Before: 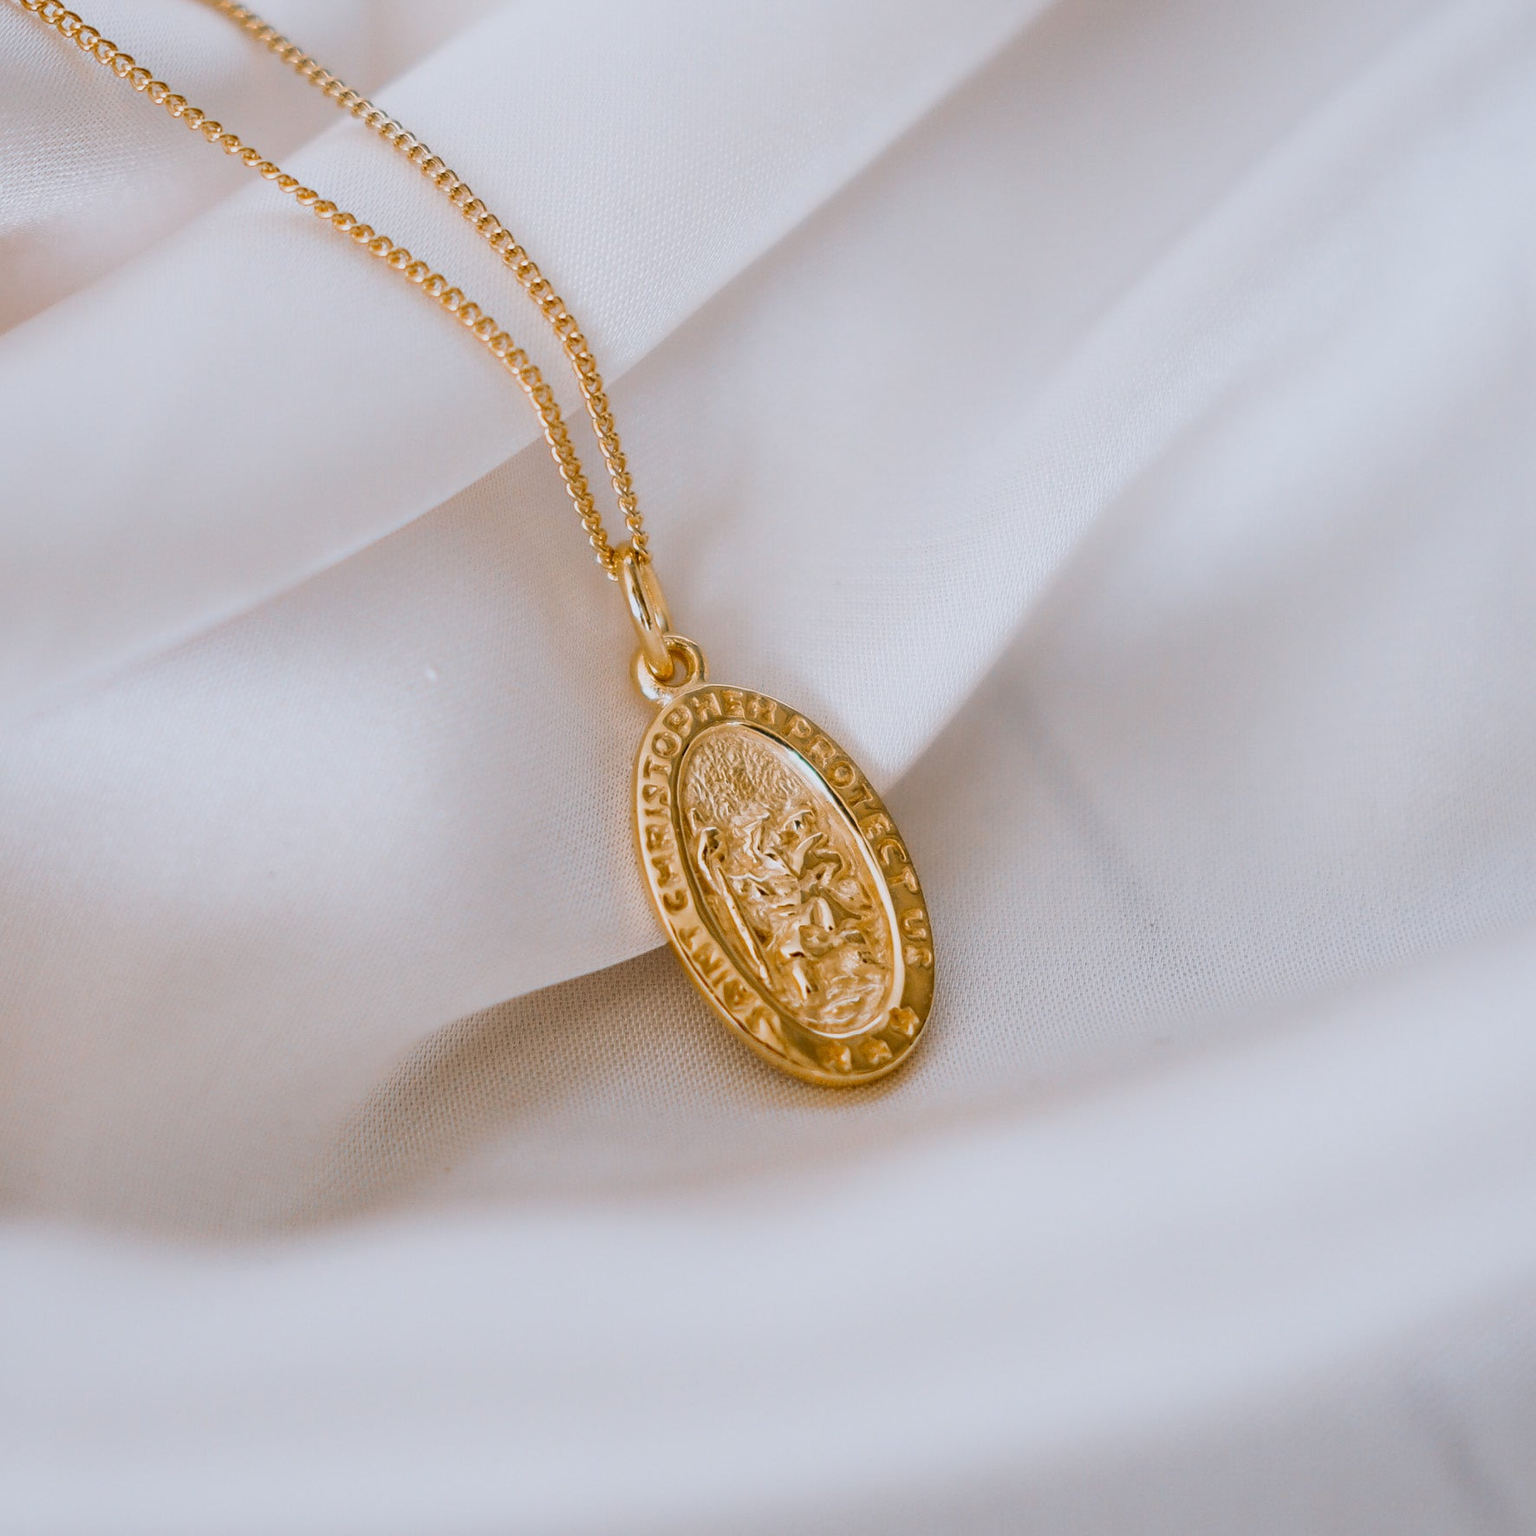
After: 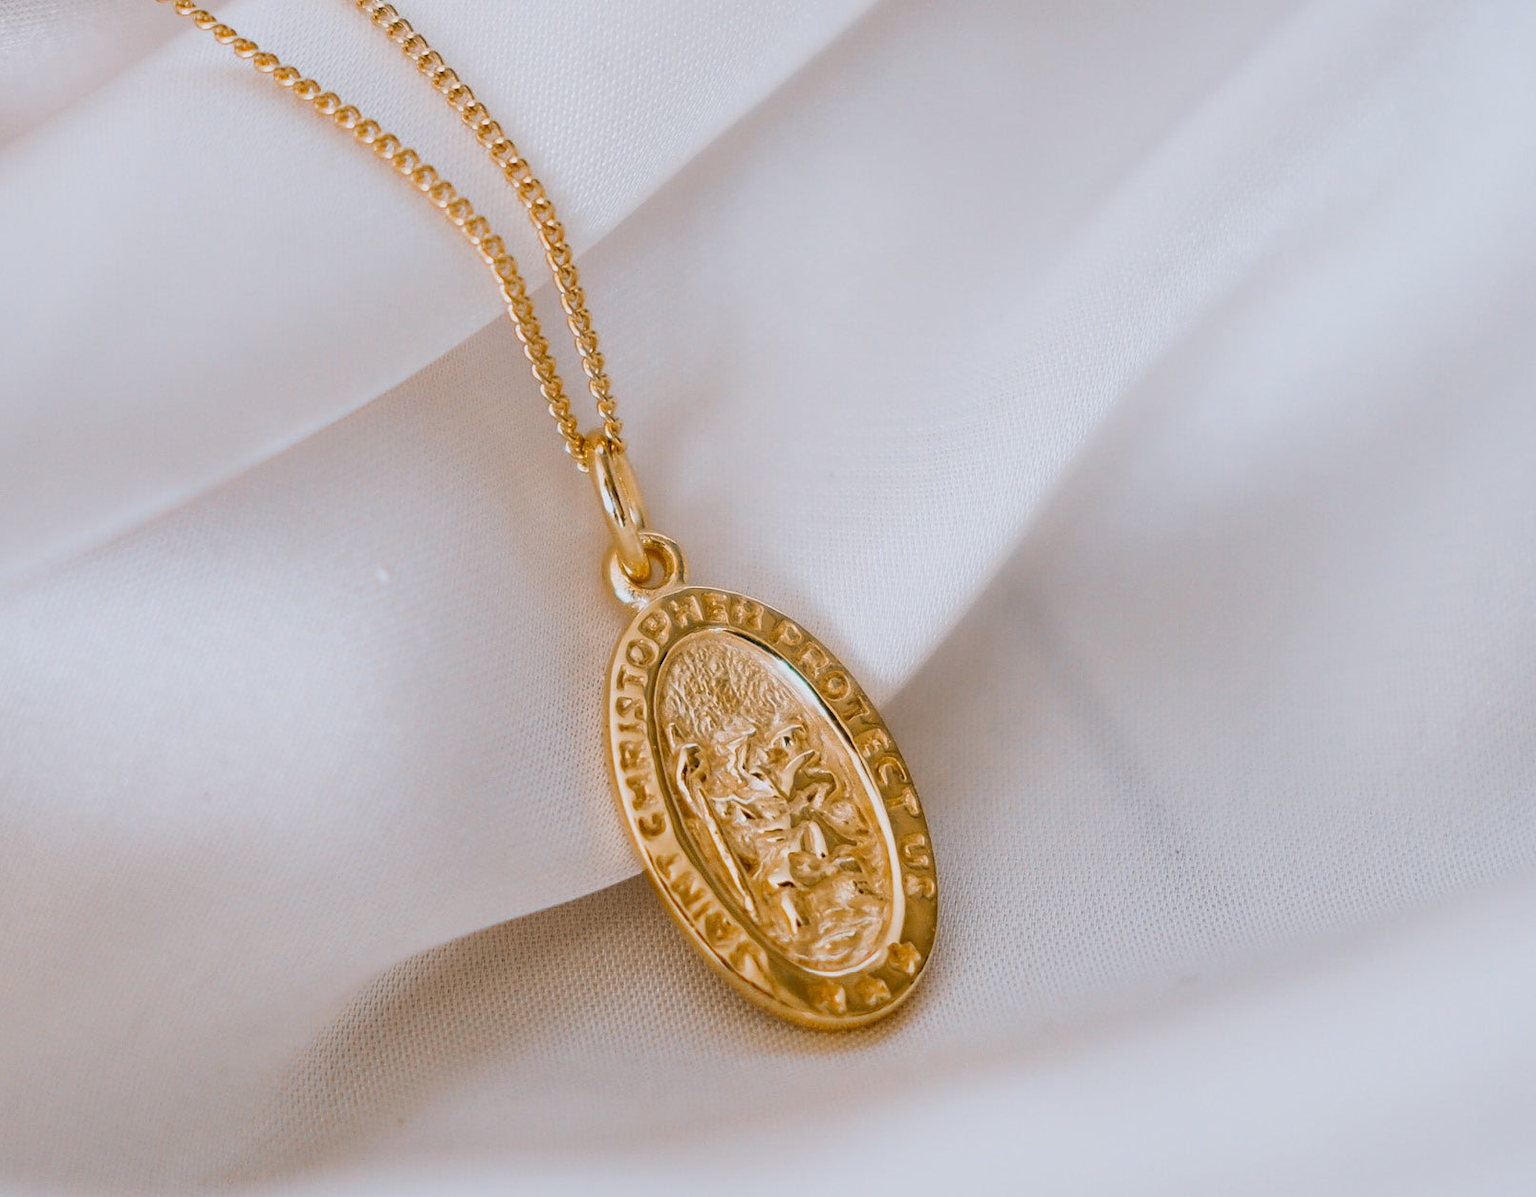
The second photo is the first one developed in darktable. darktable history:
crop: left 5.474%, top 9.965%, right 3.825%, bottom 19.312%
